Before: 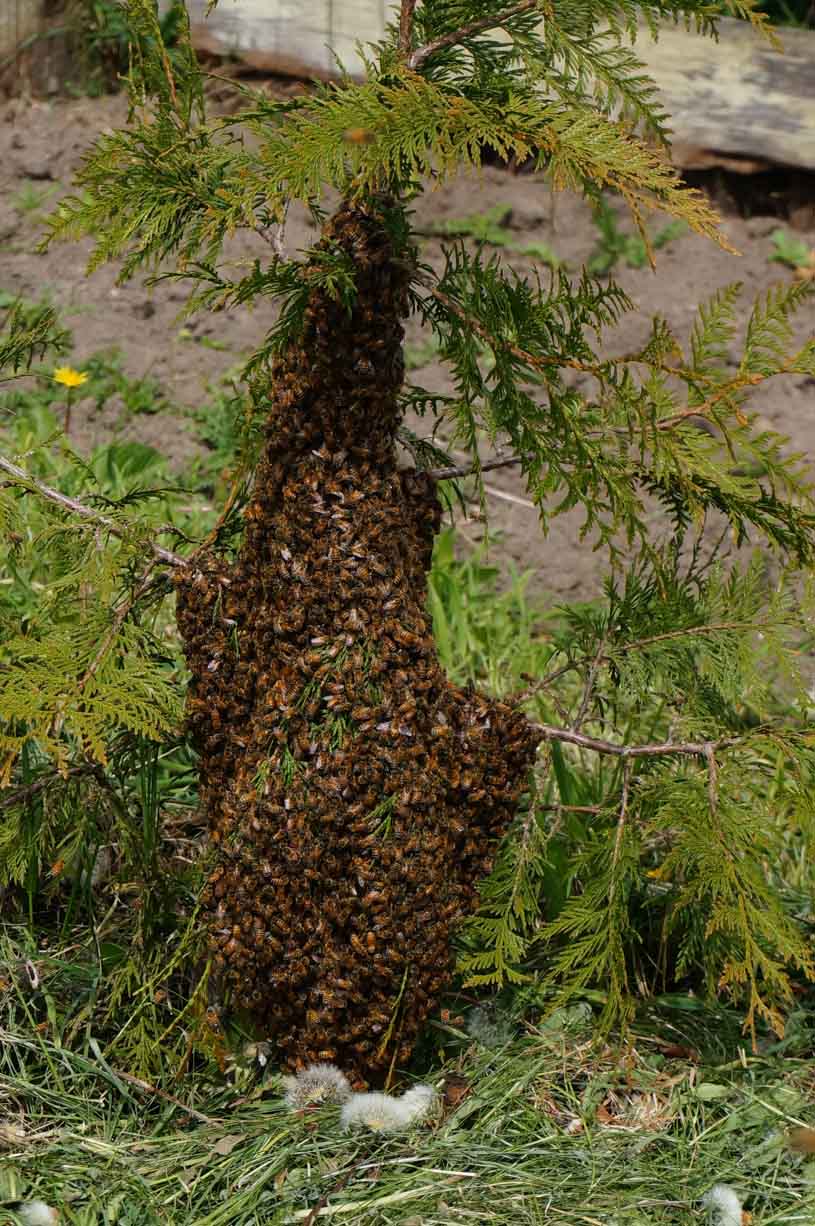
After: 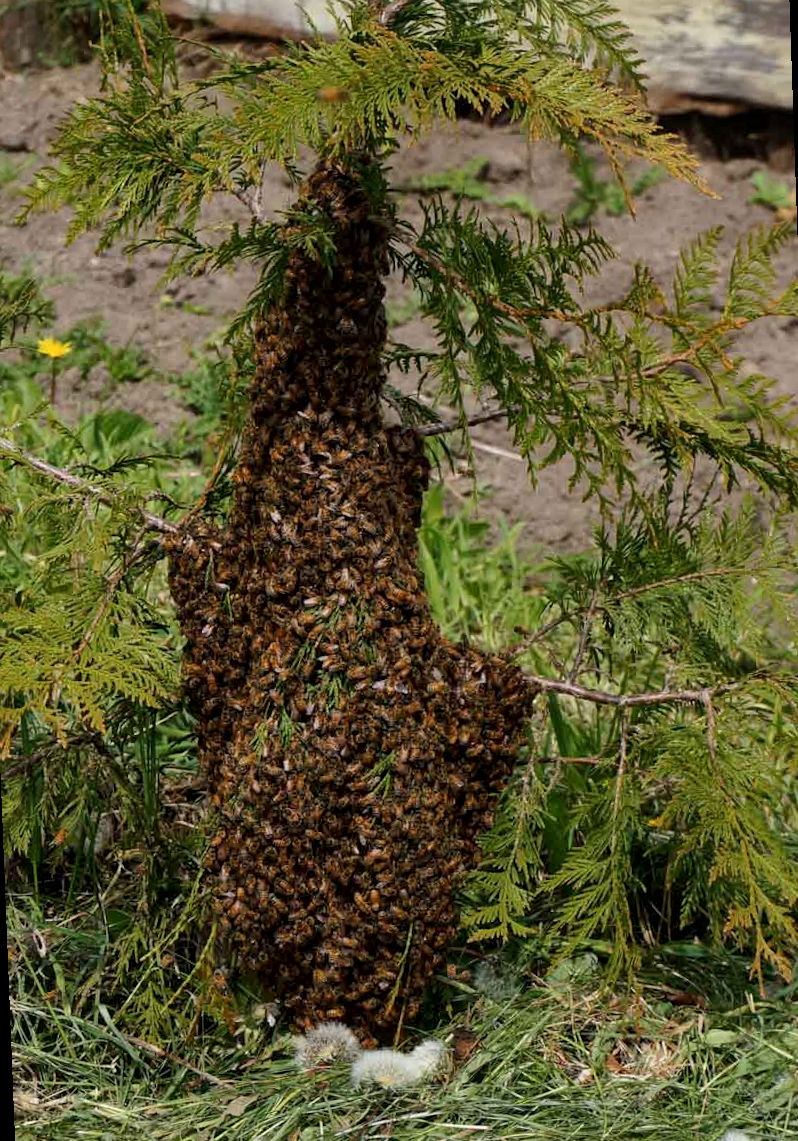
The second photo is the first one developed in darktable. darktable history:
local contrast: mode bilateral grid, contrast 20, coarseness 50, detail 132%, midtone range 0.2
rotate and perspective: rotation -2.12°, lens shift (vertical) 0.009, lens shift (horizontal) -0.008, automatic cropping original format, crop left 0.036, crop right 0.964, crop top 0.05, crop bottom 0.959
